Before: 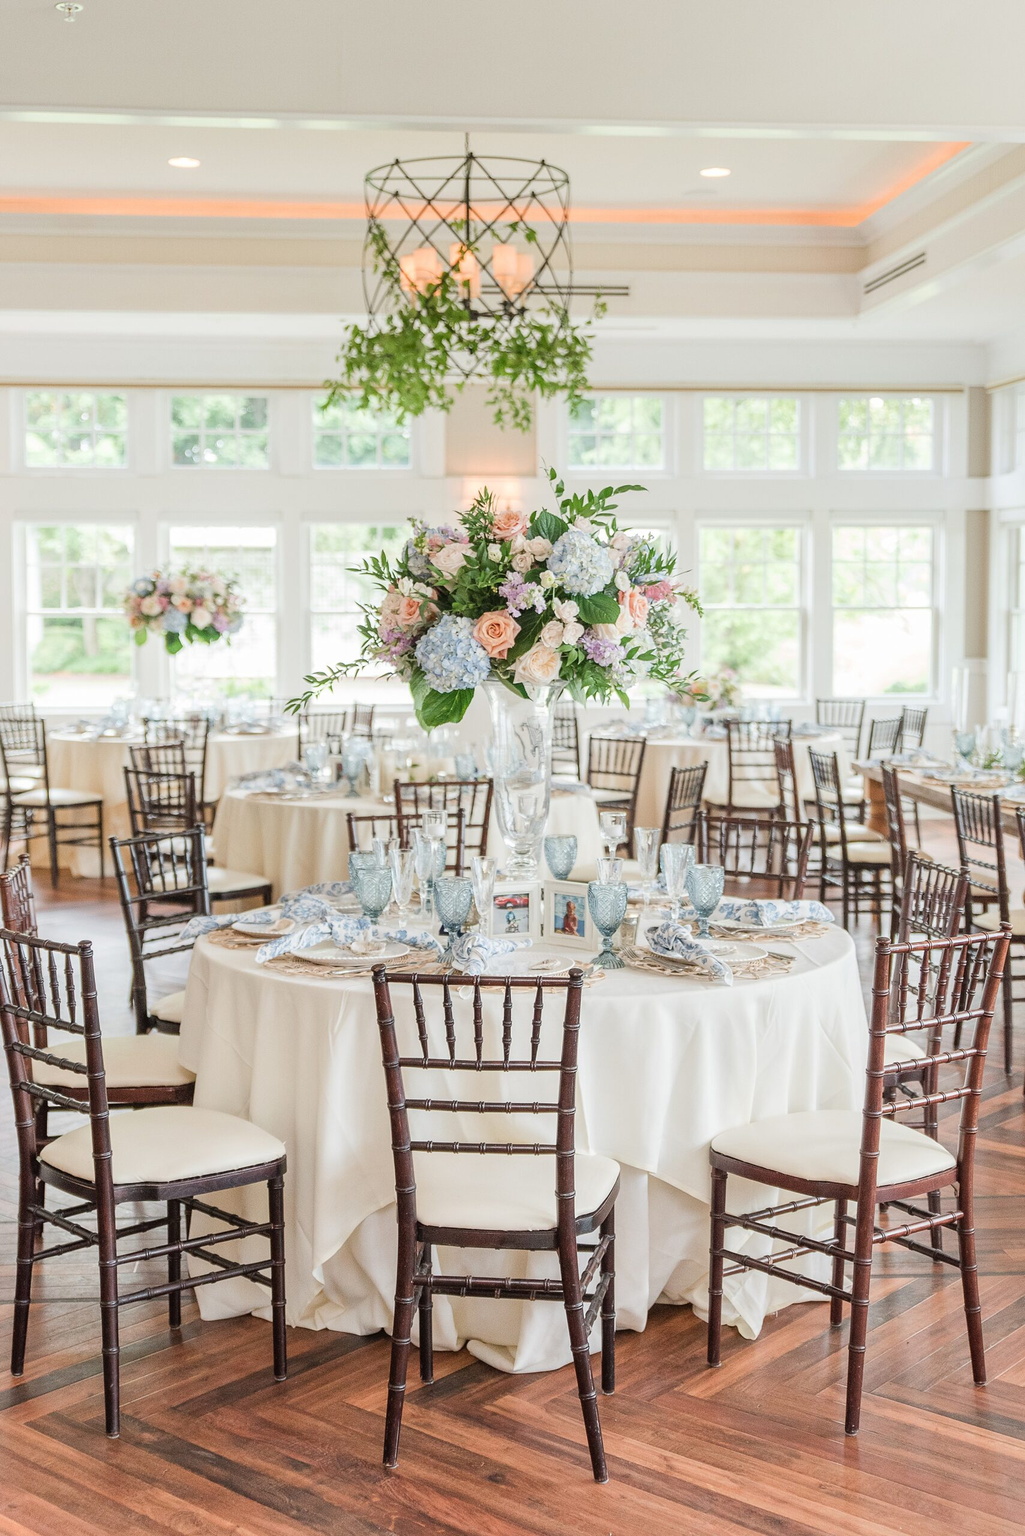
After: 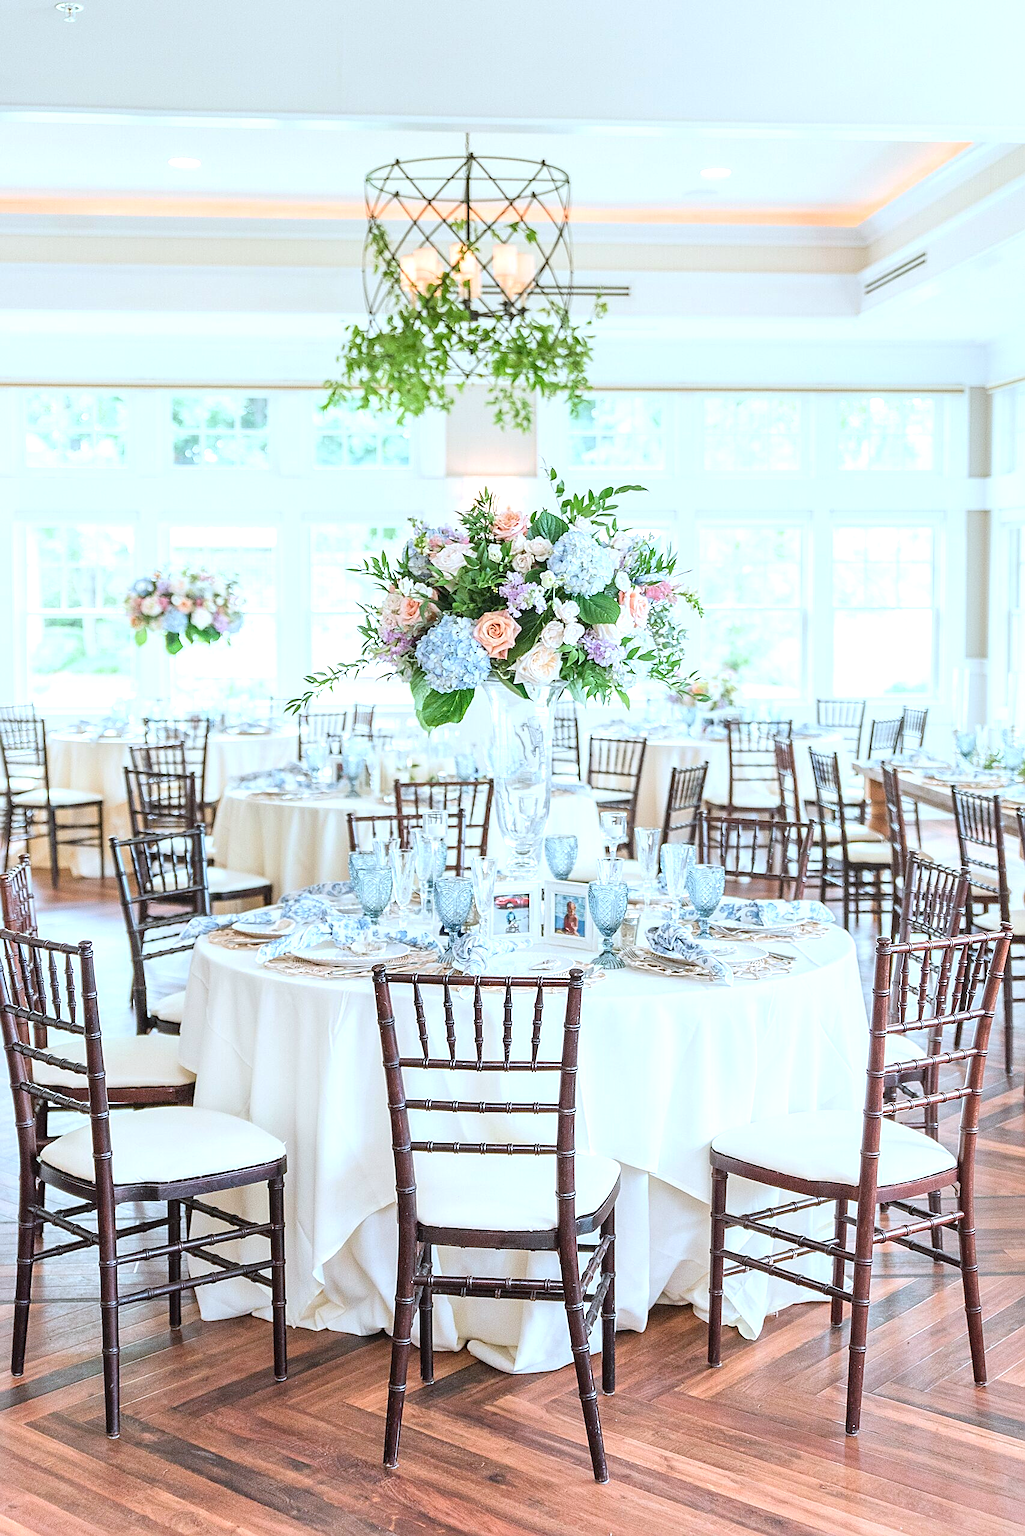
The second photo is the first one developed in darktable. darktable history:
exposure: exposure 0.604 EV, compensate exposure bias true, compensate highlight preservation false
sharpen: on, module defaults
color calibration: output R [0.994, 0.059, -0.119, 0], output G [-0.036, 1.09, -0.119, 0], output B [0.078, -0.108, 0.961, 0], x 0.38, y 0.39, temperature 4081.21 K
